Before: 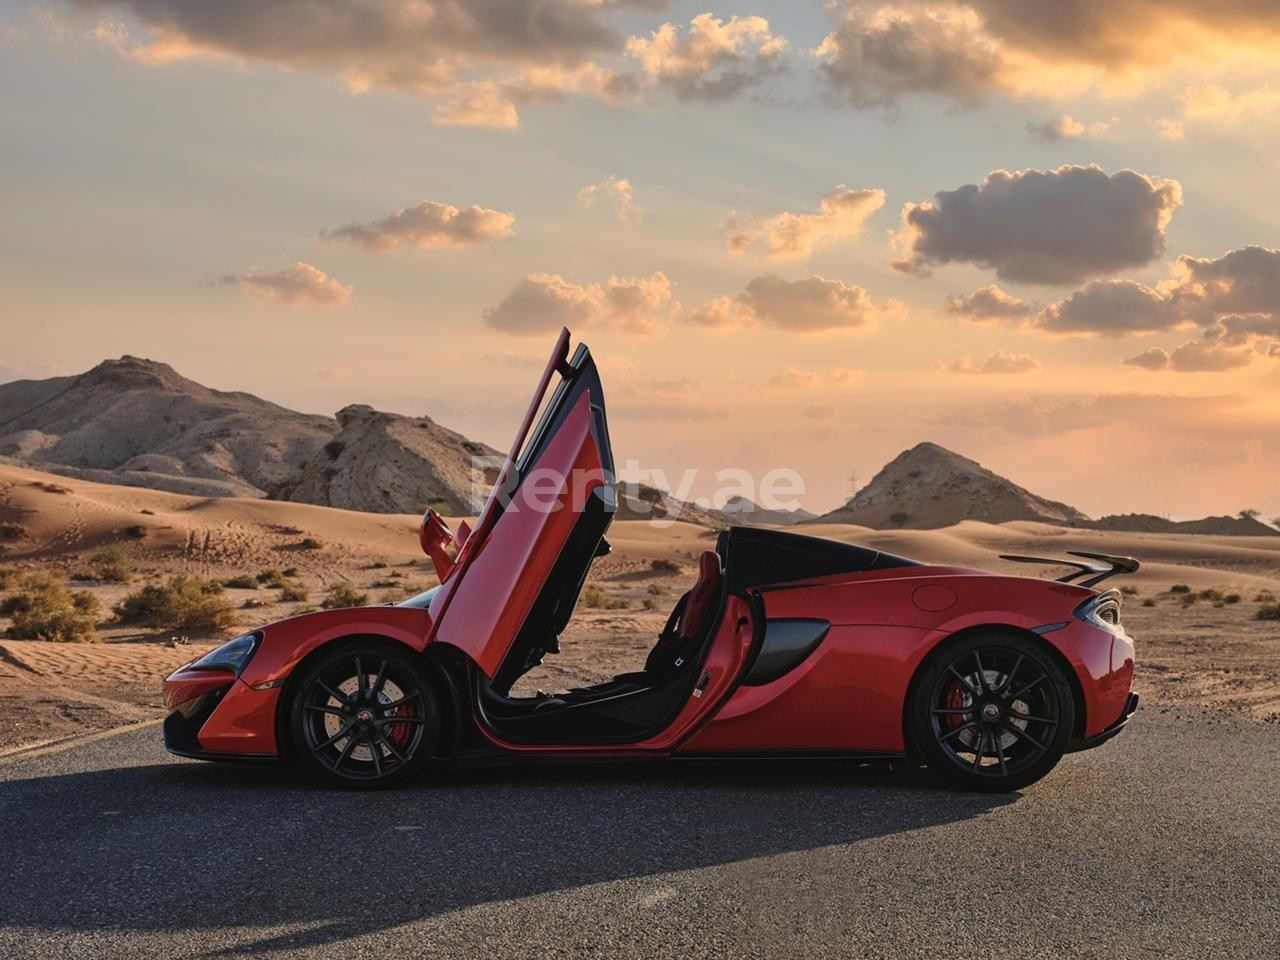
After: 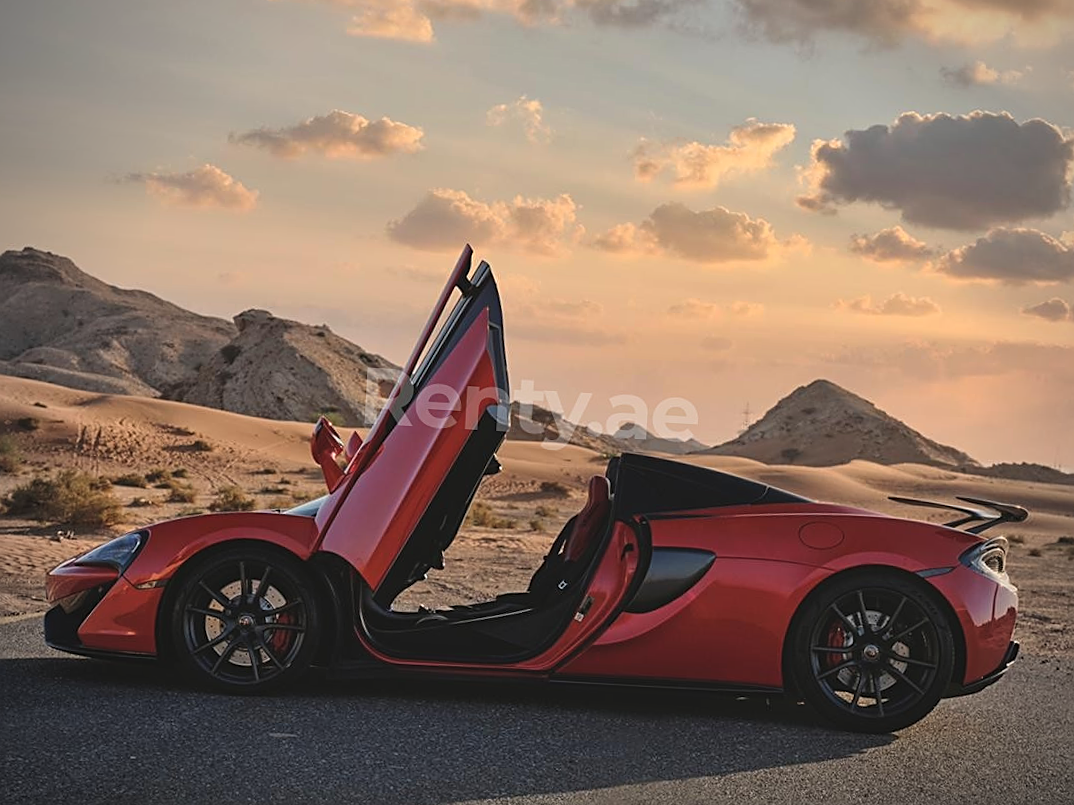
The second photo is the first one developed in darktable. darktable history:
sharpen: on, module defaults
exposure: black level correction -0.005, exposure 0.054 EV, compensate highlight preservation false
vignetting: on, module defaults
crop and rotate: angle -3.27°, left 5.211%, top 5.211%, right 4.607%, bottom 4.607%
shadows and highlights: shadows 25, highlights -25
rotate and perspective: crop left 0, crop top 0
